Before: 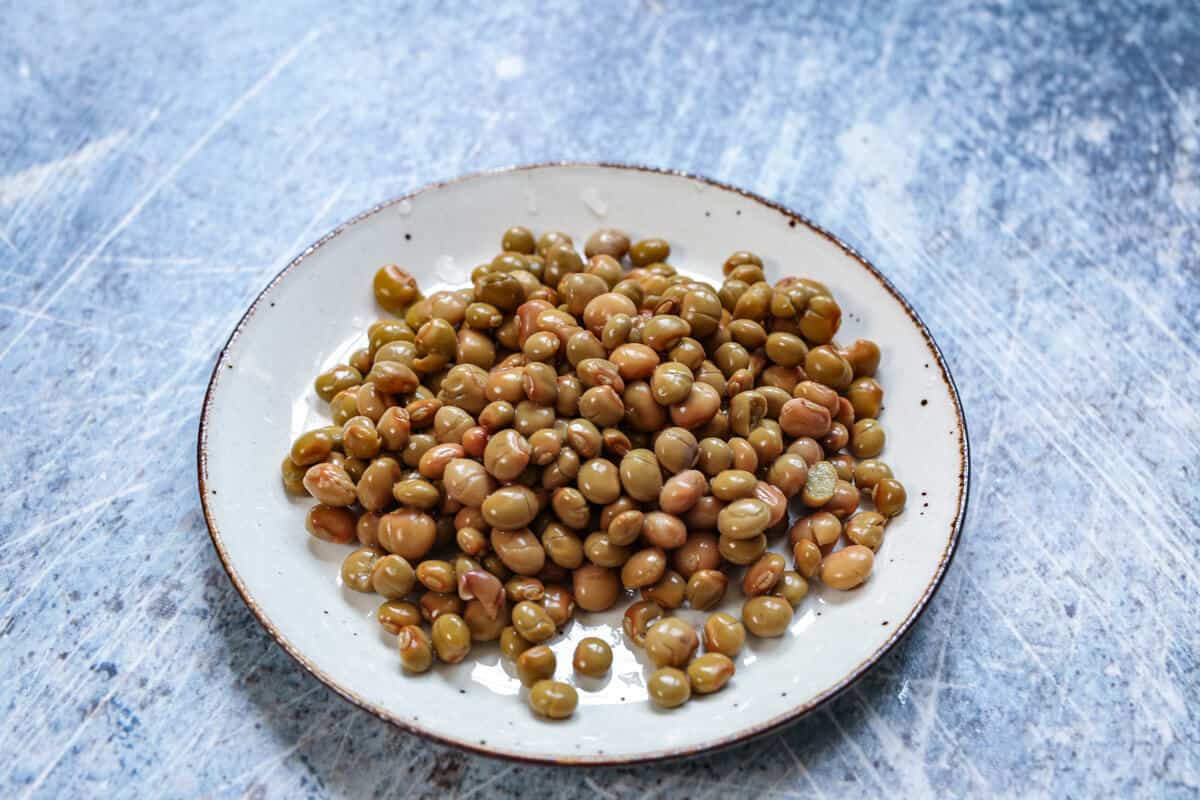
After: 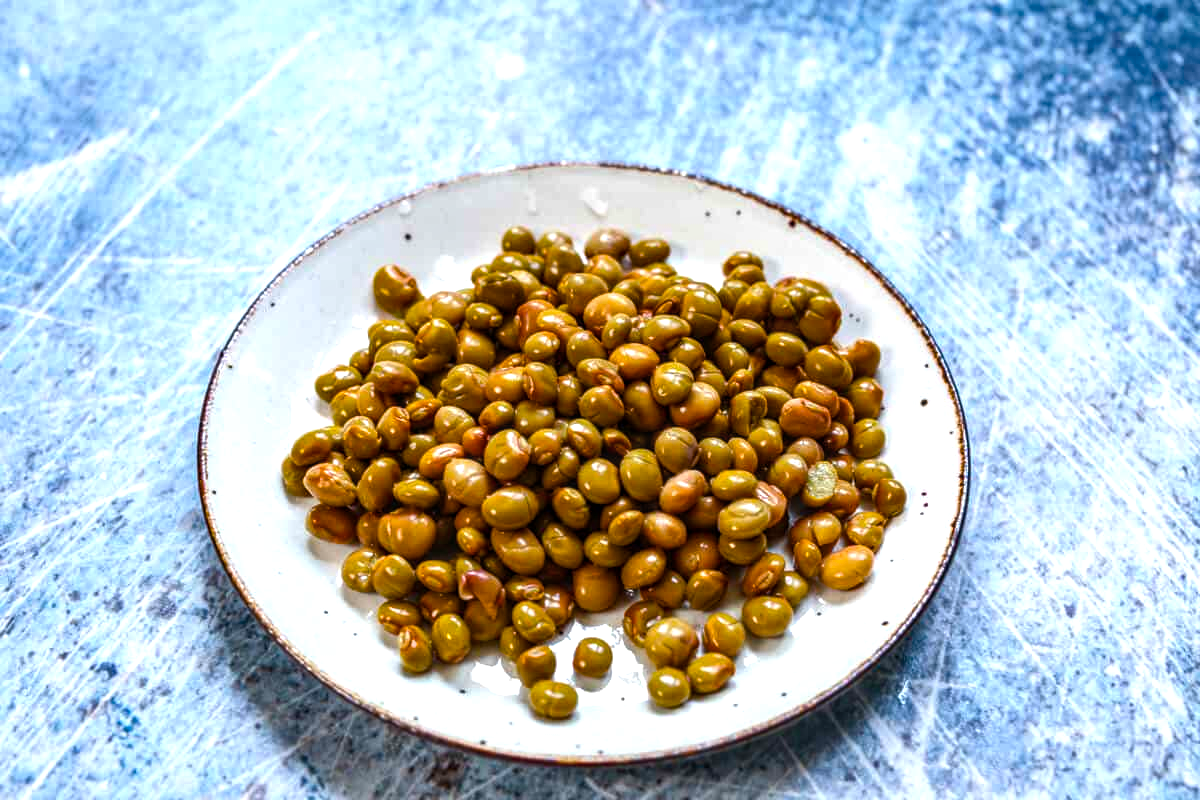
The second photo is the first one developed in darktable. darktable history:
local contrast: on, module defaults
color balance rgb: linear chroma grading › global chroma 9%, perceptual saturation grading › global saturation 36%, perceptual saturation grading › shadows 35%, perceptual brilliance grading › global brilliance 15%, perceptual brilliance grading › shadows -35%, global vibrance 15%
